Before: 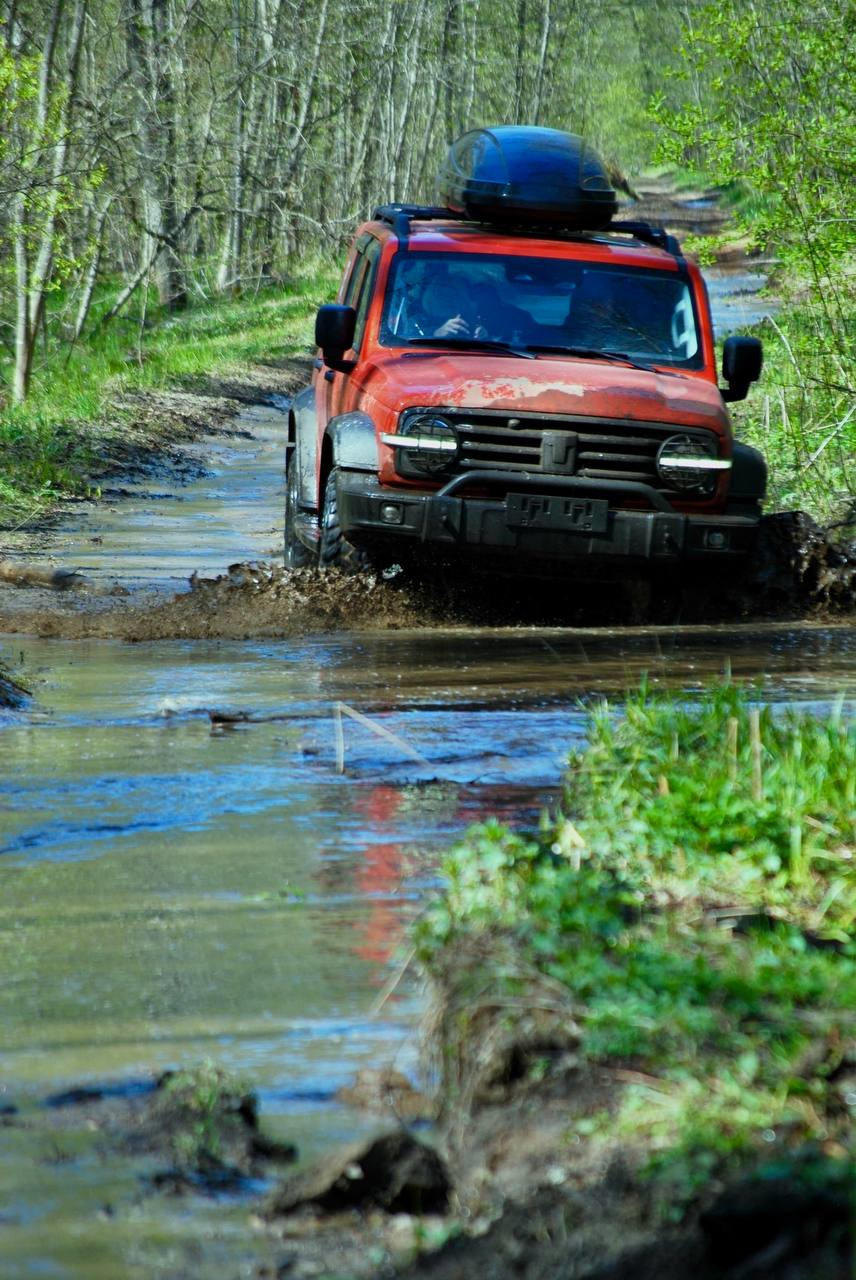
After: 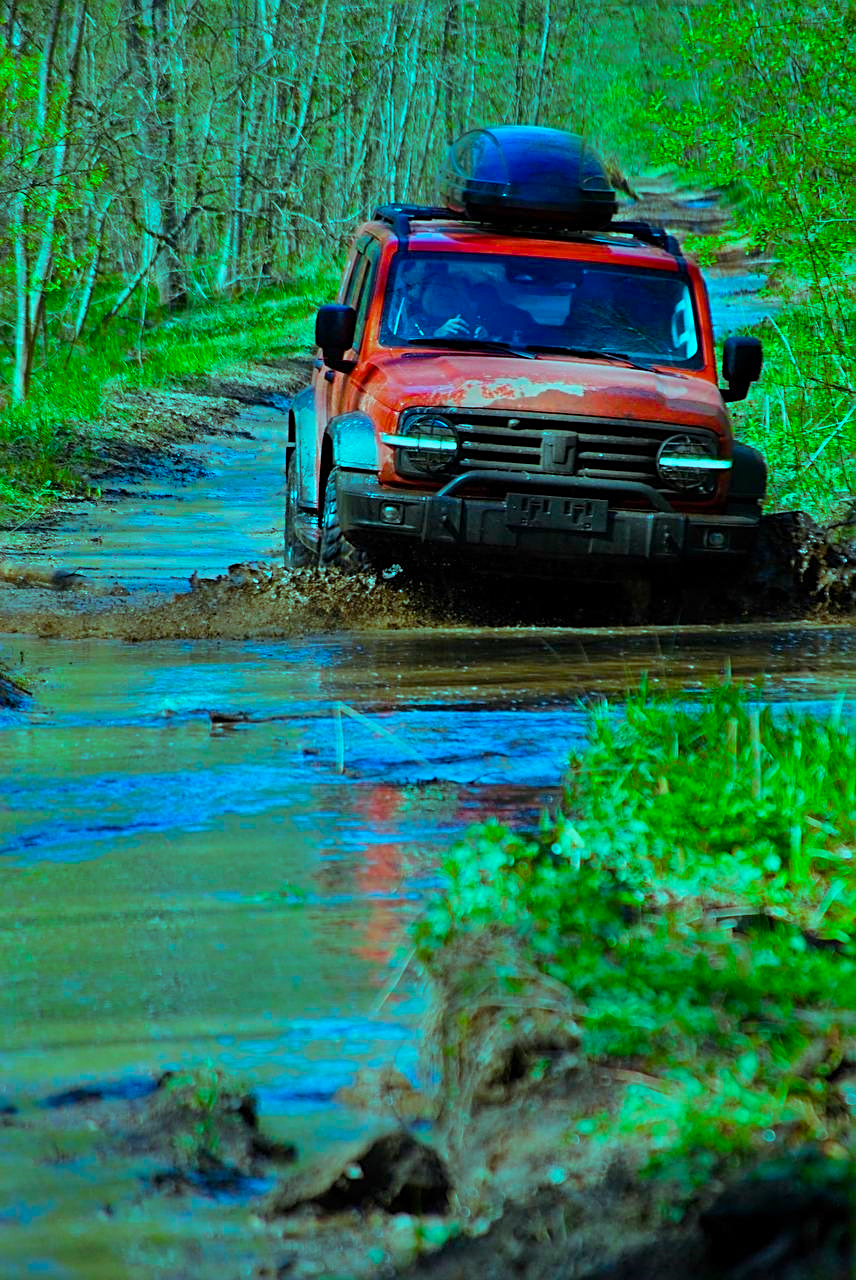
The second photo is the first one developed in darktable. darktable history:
sharpen: on, module defaults
color balance rgb: highlights gain › luminance -33.127%, highlights gain › chroma 5.669%, highlights gain › hue 215.38°, linear chroma grading › global chroma 15.602%, perceptual saturation grading › global saturation 30.788%, perceptual brilliance grading › highlights 7.467%, perceptual brilliance grading › mid-tones 3.345%, perceptual brilliance grading › shadows 1.584%
